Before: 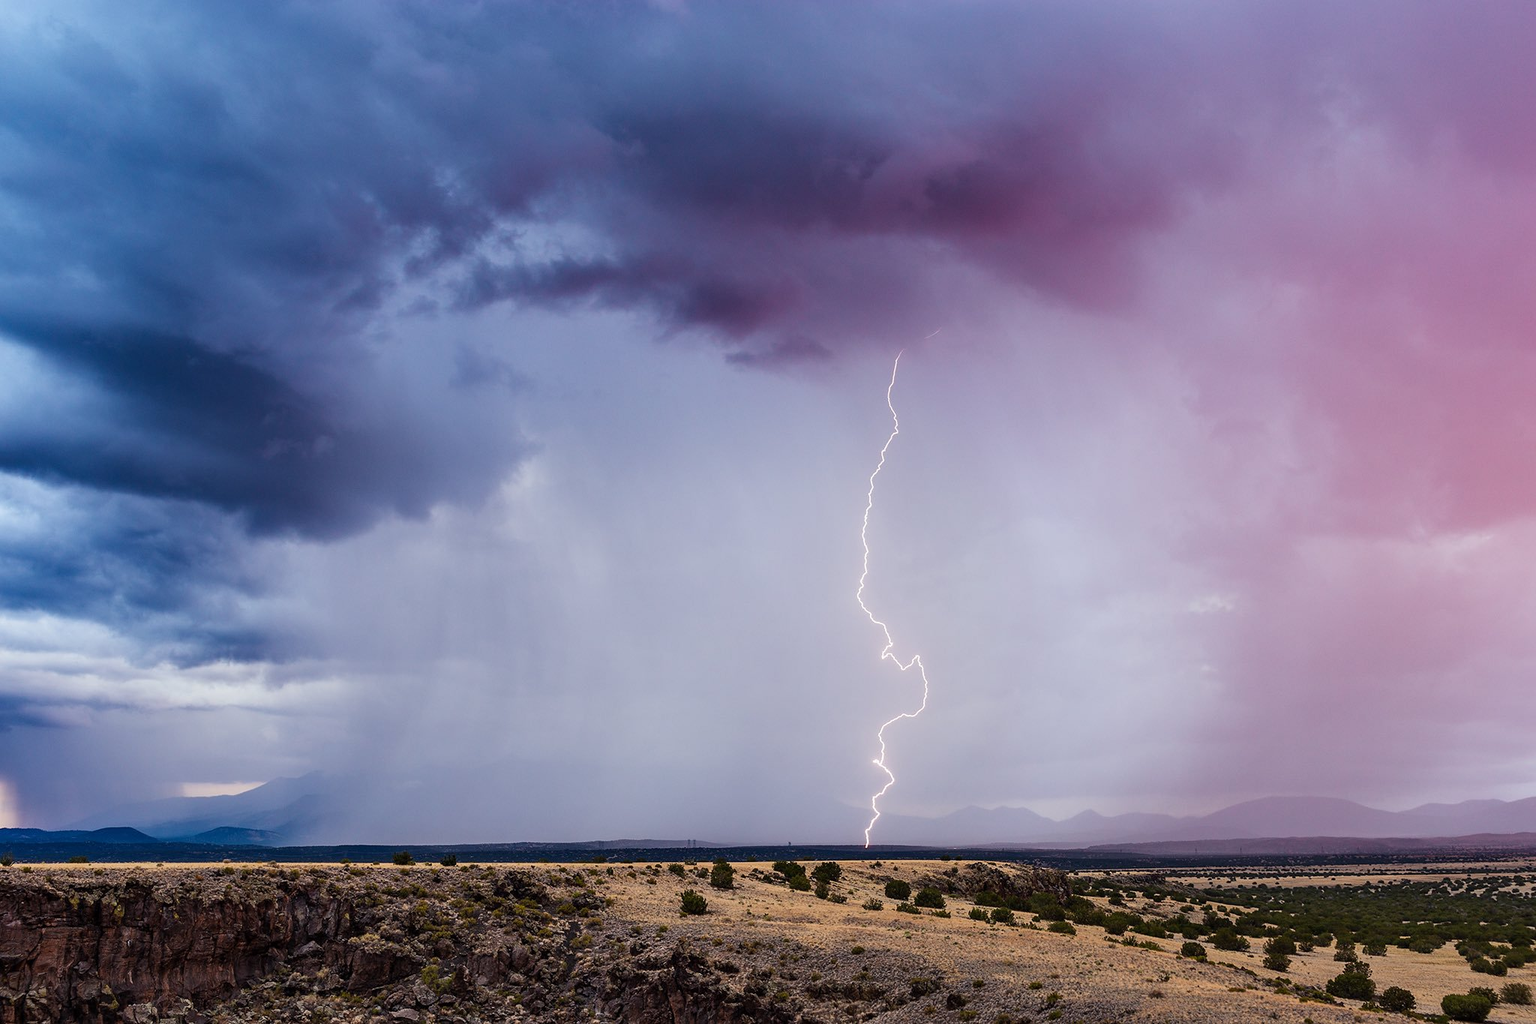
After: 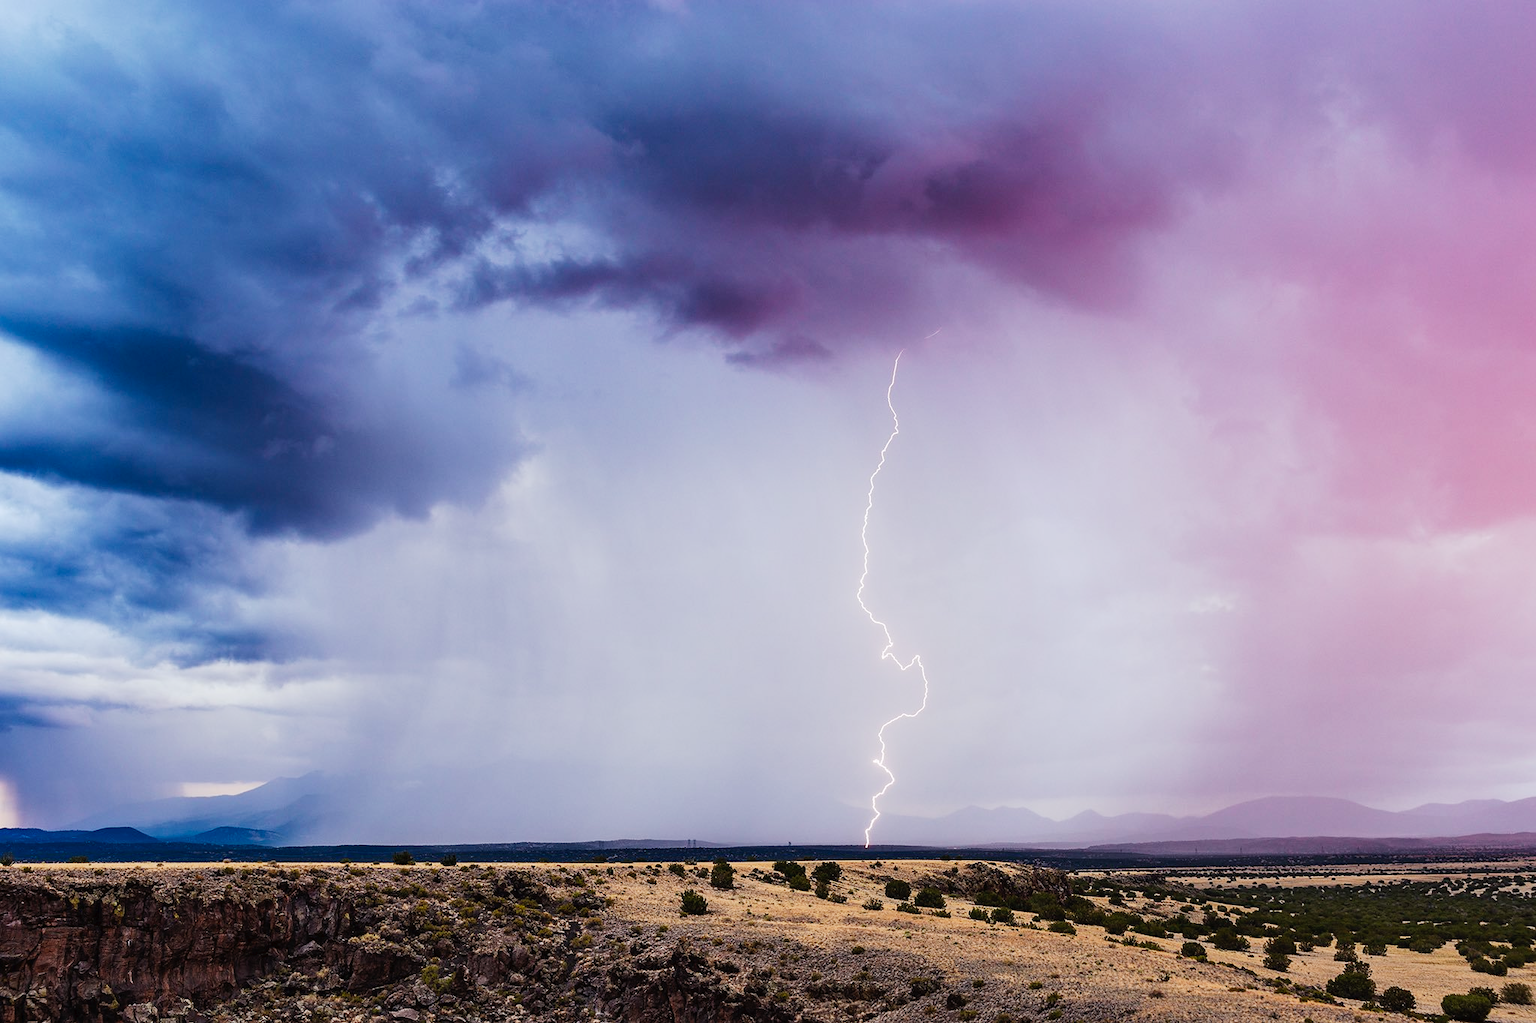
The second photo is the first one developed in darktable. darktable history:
tone curve: curves: ch0 [(0, 0) (0.003, 0.014) (0.011, 0.019) (0.025, 0.026) (0.044, 0.037) (0.069, 0.053) (0.1, 0.083) (0.136, 0.121) (0.177, 0.163) (0.224, 0.22) (0.277, 0.281) (0.335, 0.354) (0.399, 0.436) (0.468, 0.526) (0.543, 0.612) (0.623, 0.706) (0.709, 0.79) (0.801, 0.858) (0.898, 0.925) (1, 1)], preserve colors none
